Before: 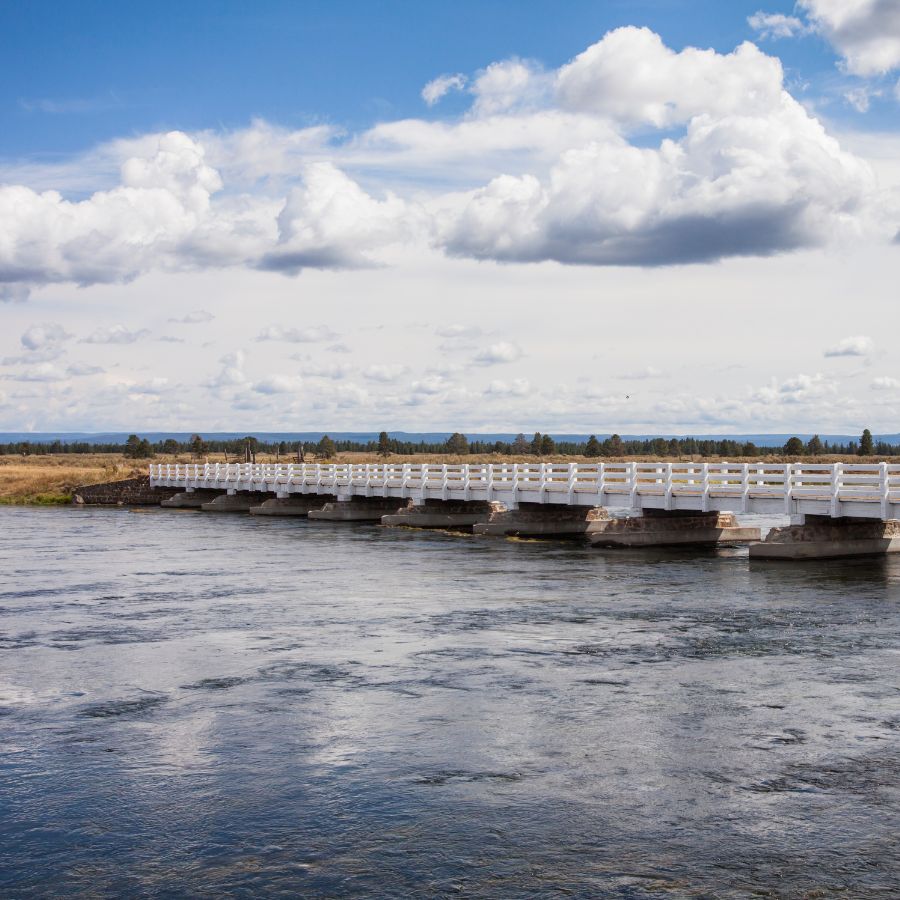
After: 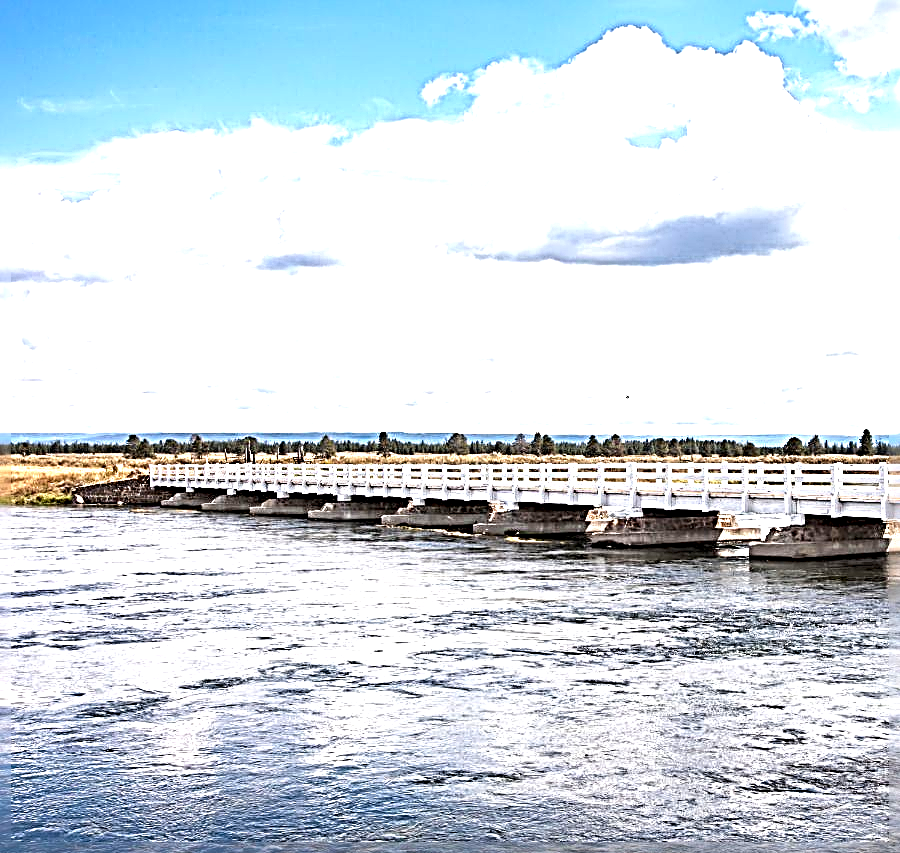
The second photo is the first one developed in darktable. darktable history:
sharpen: radius 4.009, amount 1.987
exposure: black level correction 0, exposure 1.392 EV, compensate exposure bias true, compensate highlight preservation false
crop and rotate: top 0.007%, bottom 5.191%
